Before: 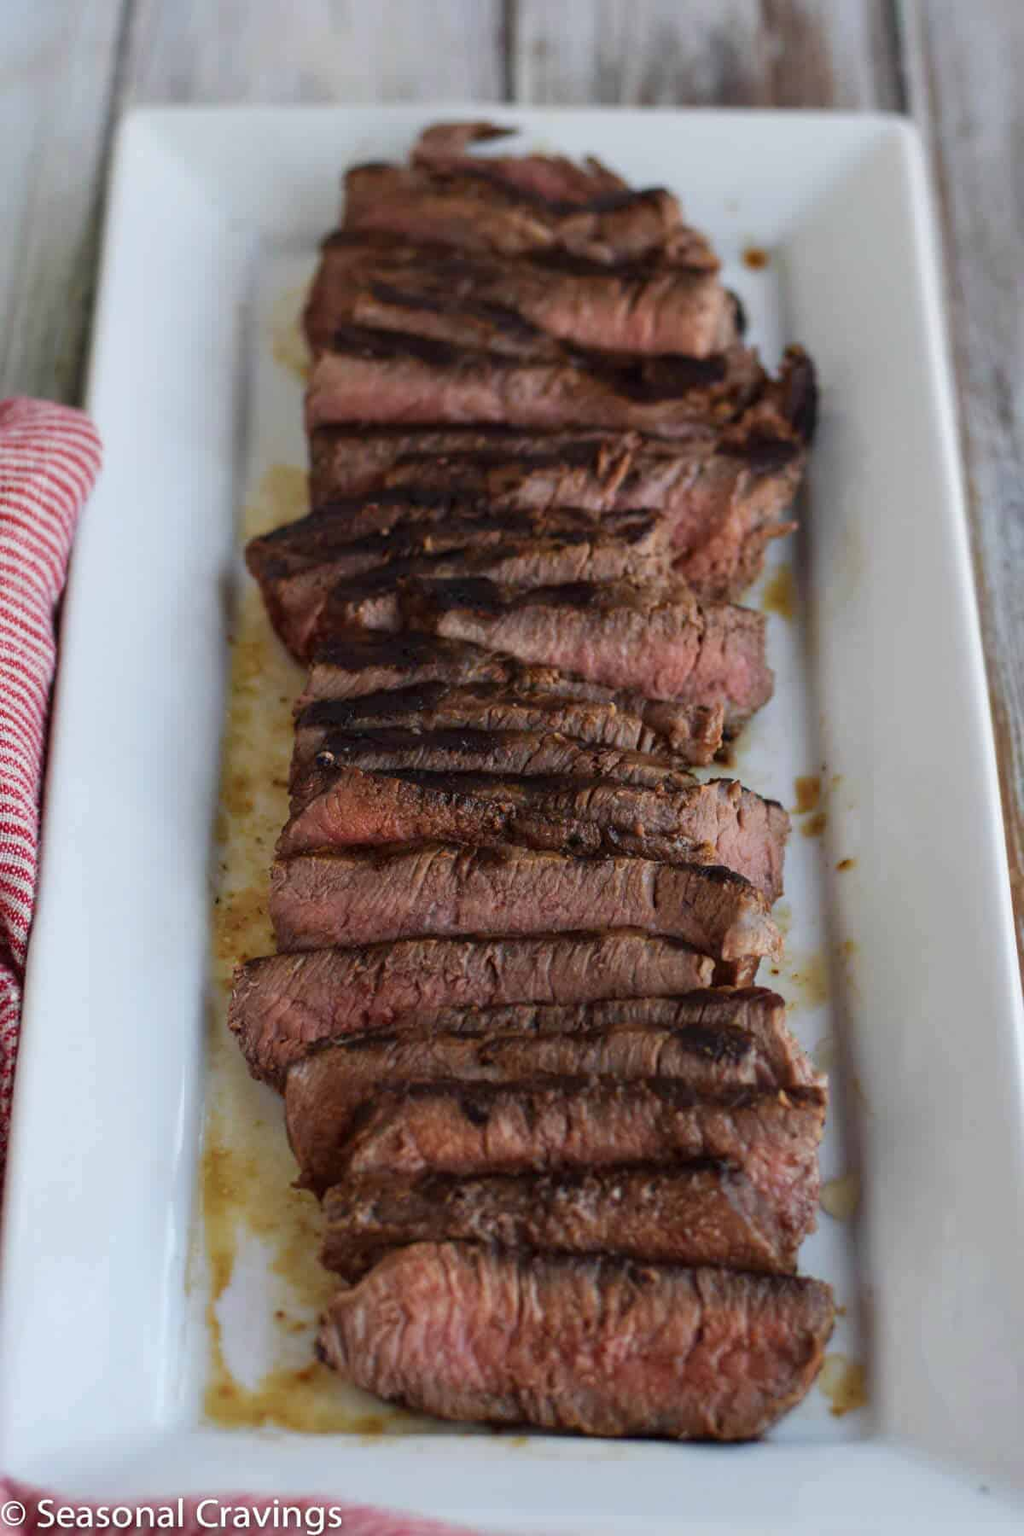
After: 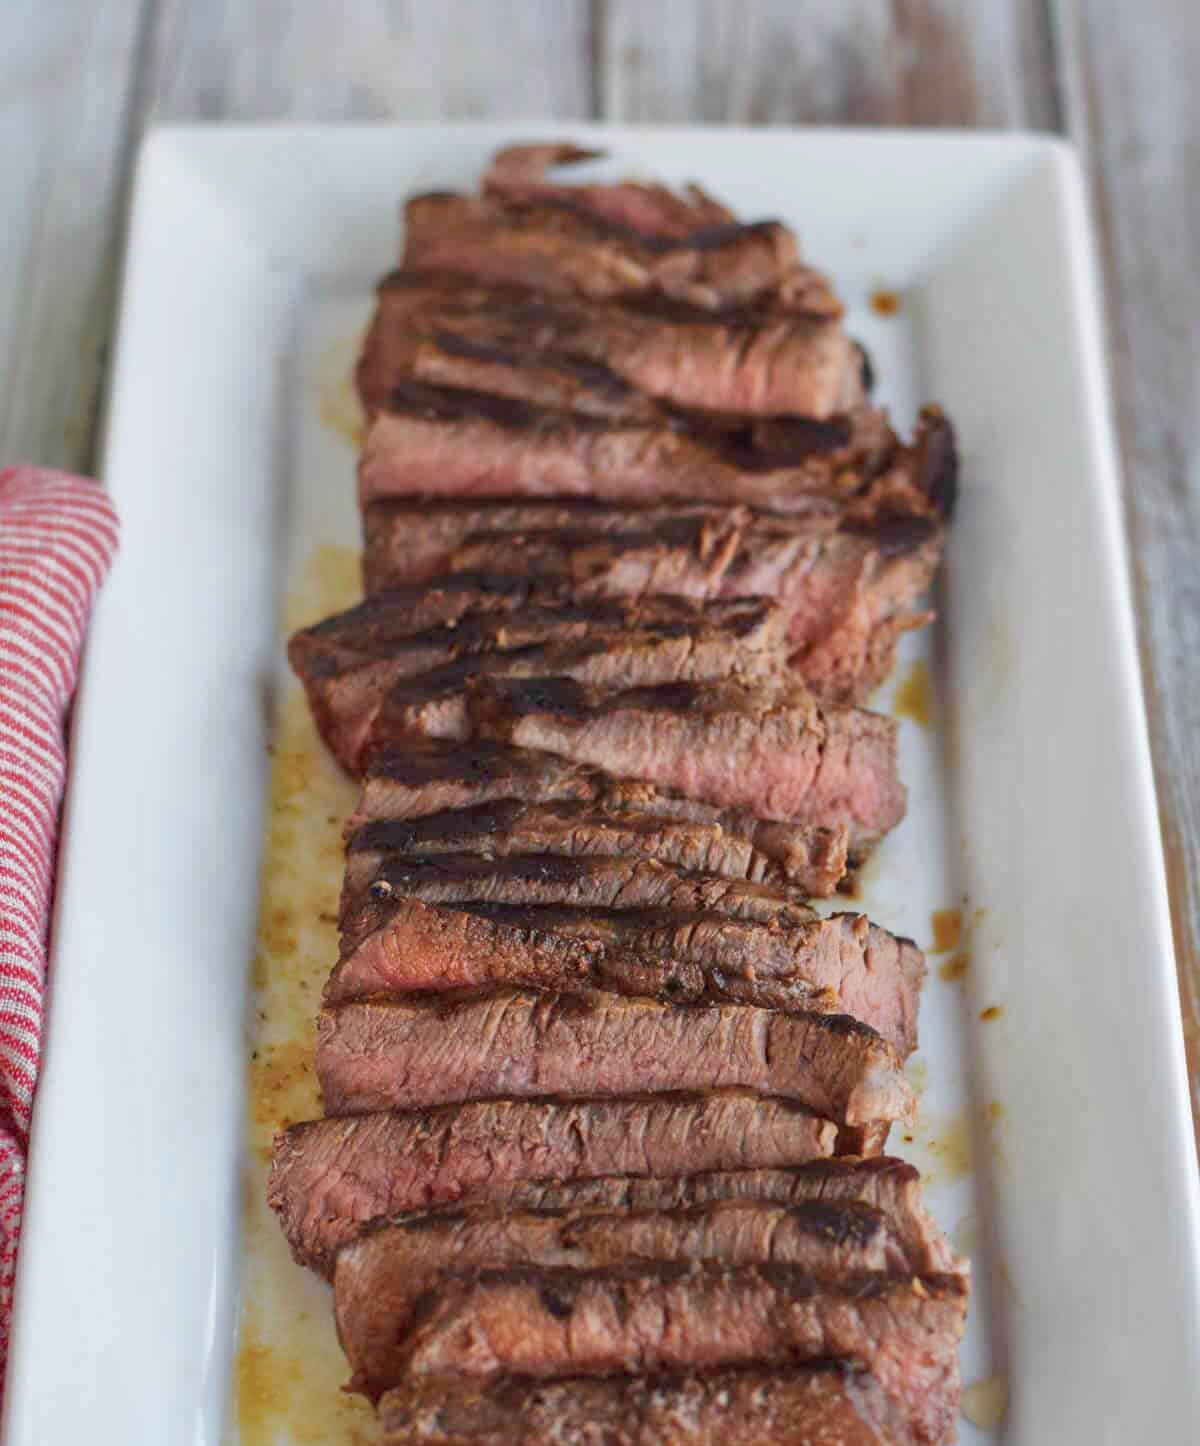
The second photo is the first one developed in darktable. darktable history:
shadows and highlights: highlights -60
base curve: curves: ch0 [(0, 0) (0.204, 0.334) (0.55, 0.733) (1, 1)], preserve colors none
exposure: exposure 0.131 EV, compensate highlight preservation false
crop: bottom 19.644%
